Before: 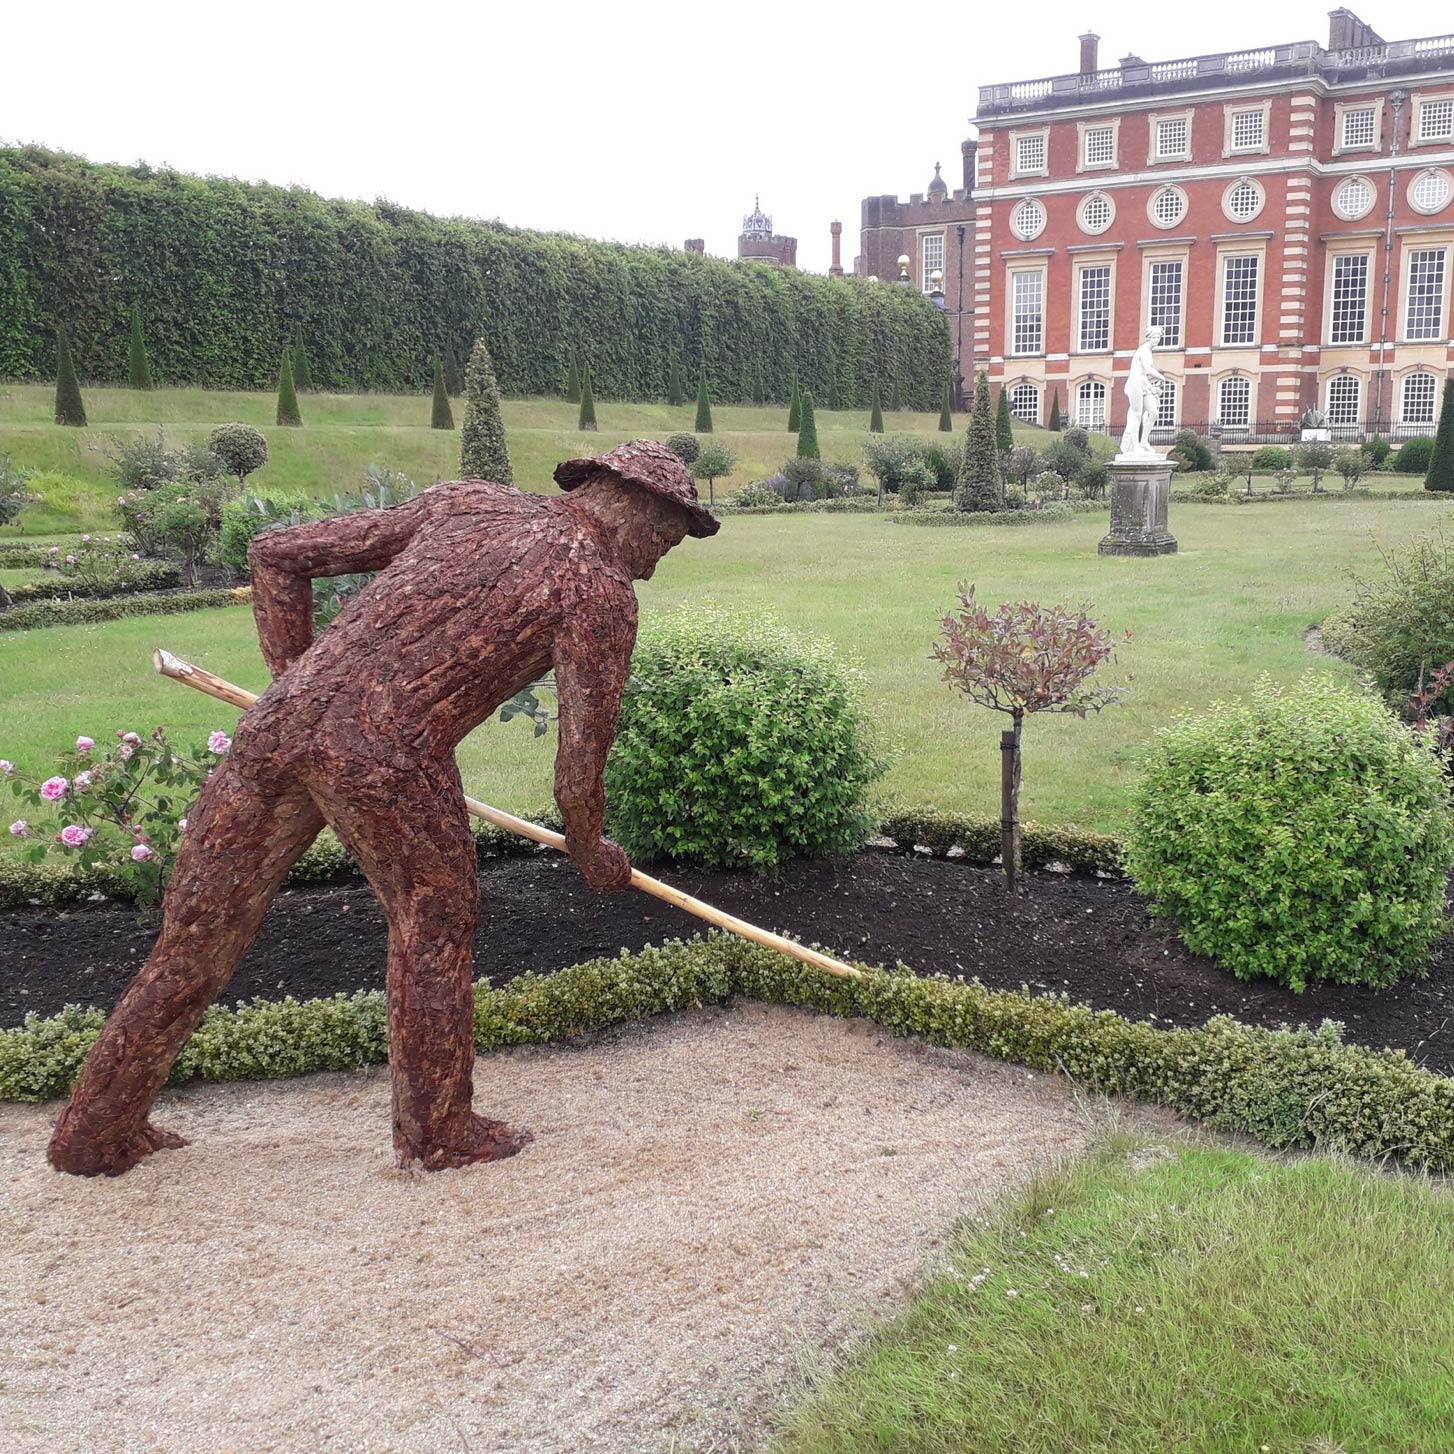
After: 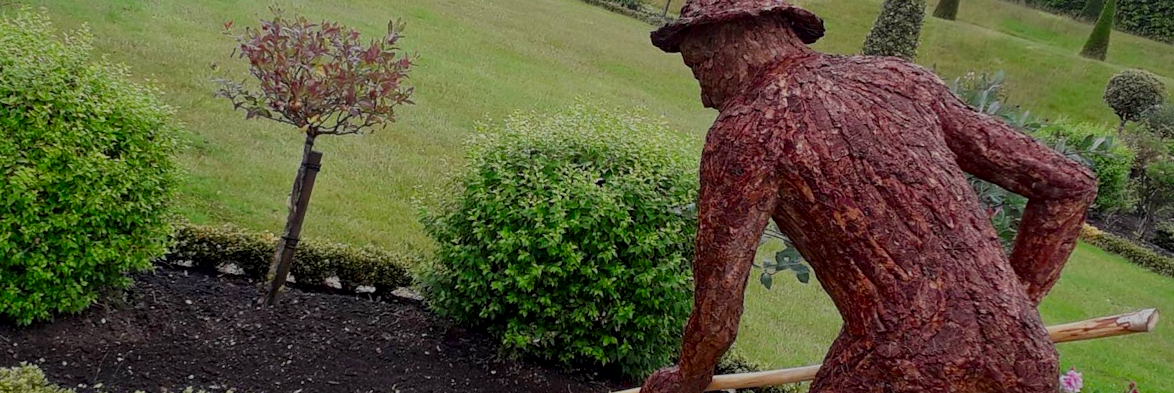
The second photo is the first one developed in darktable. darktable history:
crop and rotate: angle 16.12°, top 30.835%, bottom 35.653%
local contrast: mode bilateral grid, contrast 20, coarseness 50, detail 132%, midtone range 0.2
contrast brightness saturation: brightness -0.2, saturation 0.08
filmic rgb: black relative exposure -8.79 EV, white relative exposure 4.98 EV, threshold 6 EV, target black luminance 0%, hardness 3.77, latitude 66.34%, contrast 0.822, highlights saturation mix 10%, shadows ↔ highlights balance 20%, add noise in highlights 0.1, color science v4 (2020), iterations of high-quality reconstruction 0, type of noise poissonian, enable highlight reconstruction true
